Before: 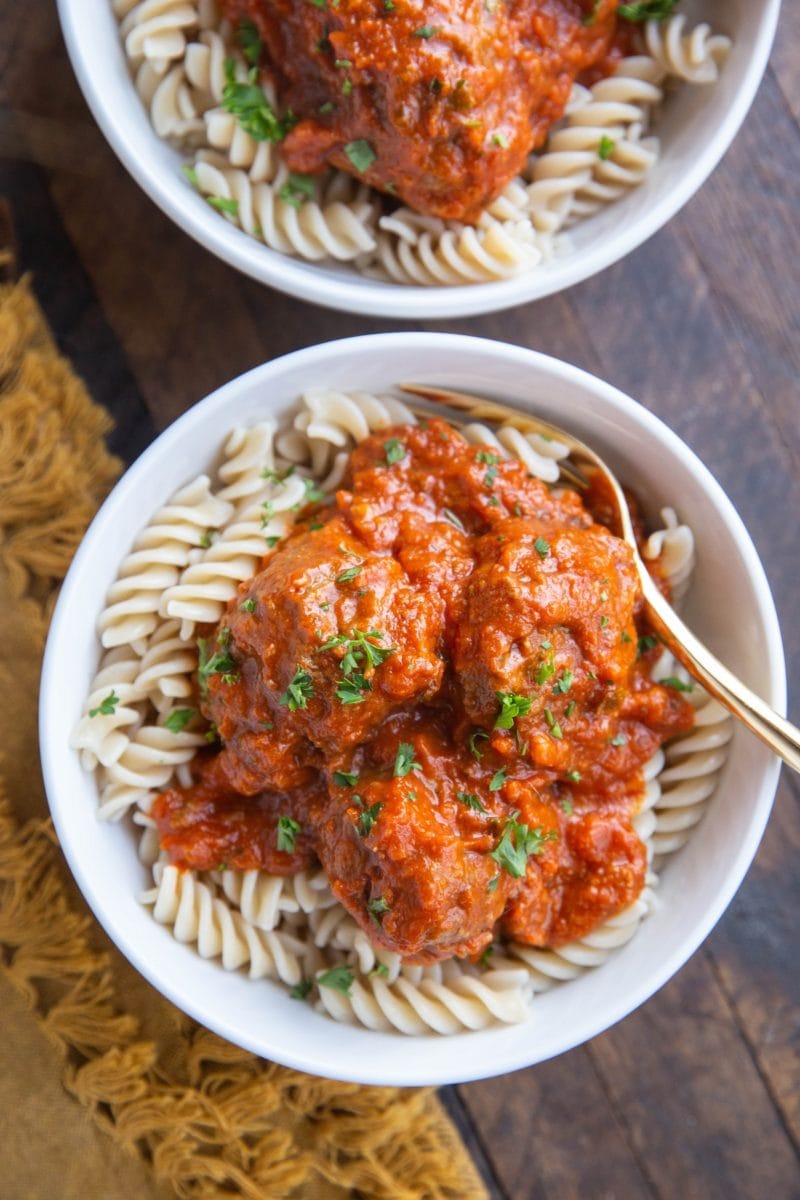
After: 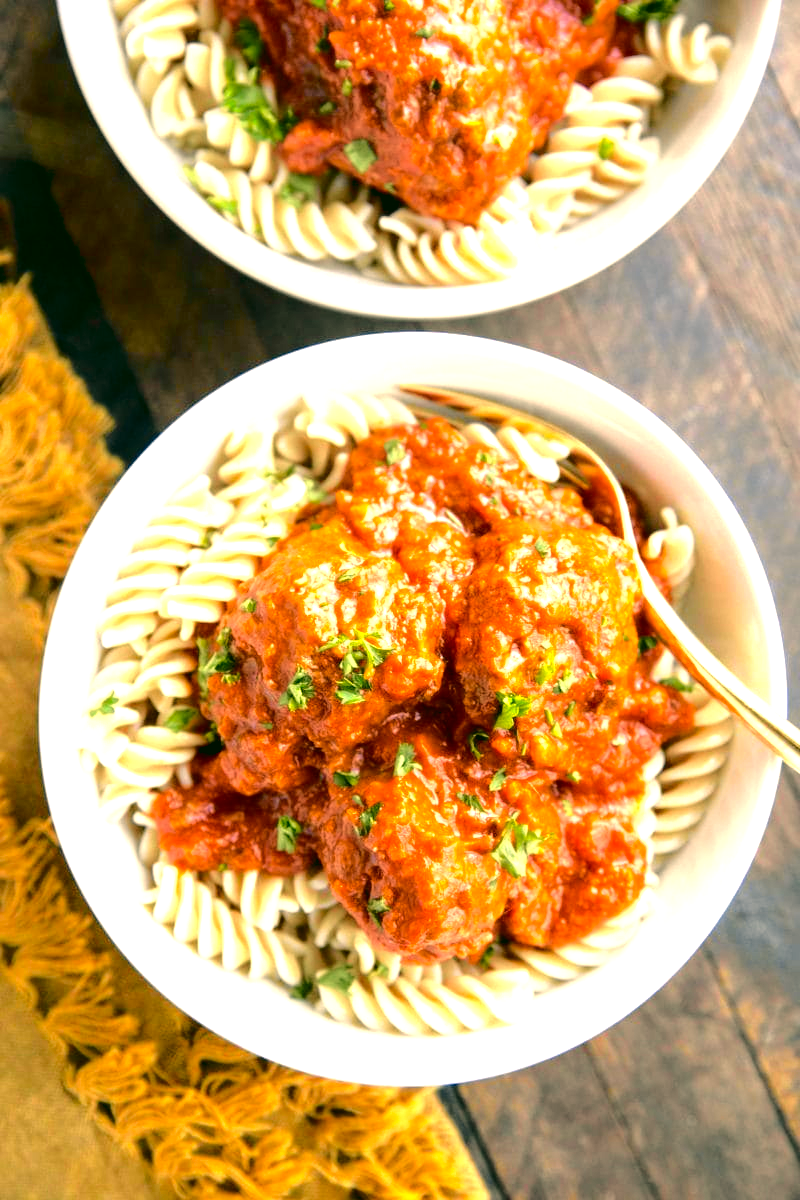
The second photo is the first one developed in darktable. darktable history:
exposure: exposure -0.019 EV, compensate highlight preservation false
levels: levels [0, 0.374, 0.749]
color correction: highlights a* 4.94, highlights b* 24.99, shadows a* -16.24, shadows b* 3.79
color balance rgb: global offset › luminance -0.489%, perceptual saturation grading › global saturation 10.141%
tone curve: curves: ch0 [(0, 0.009) (0.105, 0.08) (0.195, 0.18) (0.283, 0.316) (0.384, 0.434) (0.485, 0.531) (0.638, 0.69) (0.81, 0.872) (1, 0.977)]; ch1 [(0, 0) (0.161, 0.092) (0.35, 0.33) (0.379, 0.401) (0.456, 0.469) (0.502, 0.5) (0.525, 0.518) (0.586, 0.617) (0.635, 0.655) (1, 1)]; ch2 [(0, 0) (0.371, 0.362) (0.437, 0.437) (0.48, 0.49) (0.53, 0.515) (0.56, 0.571) (0.622, 0.606) (1, 1)], color space Lab, independent channels, preserve colors none
